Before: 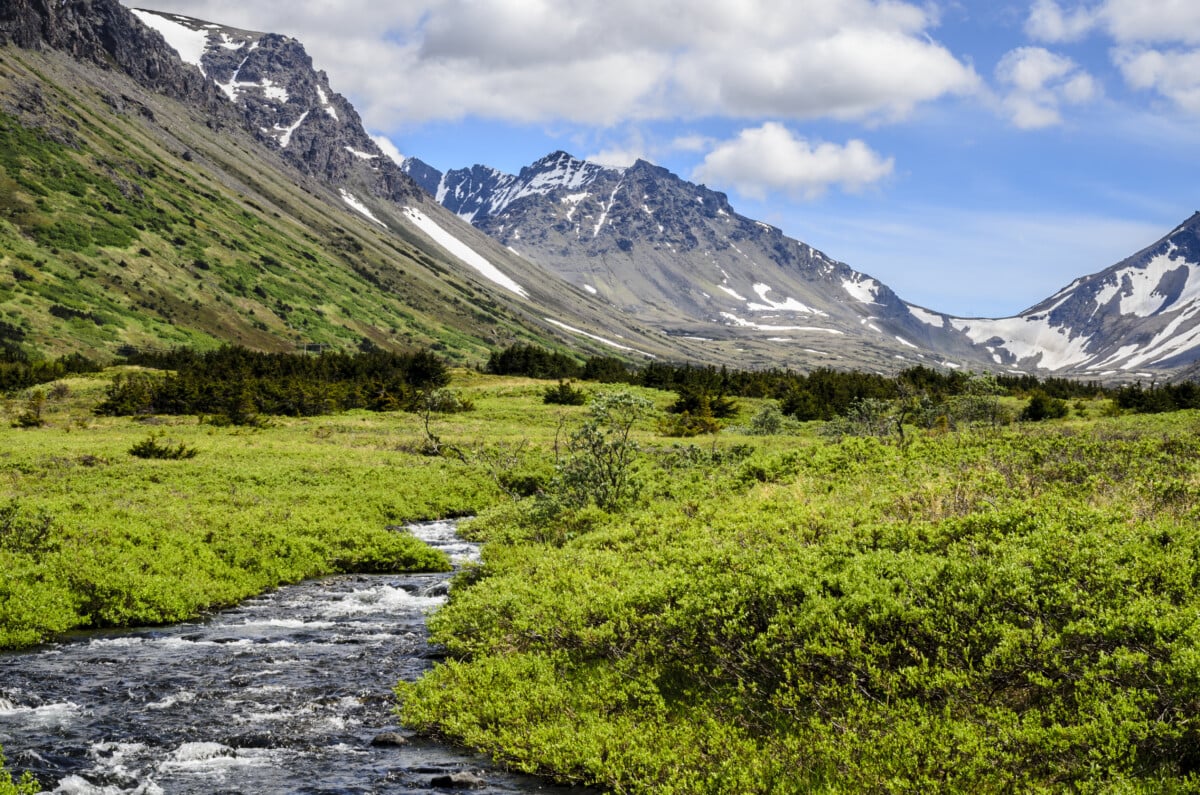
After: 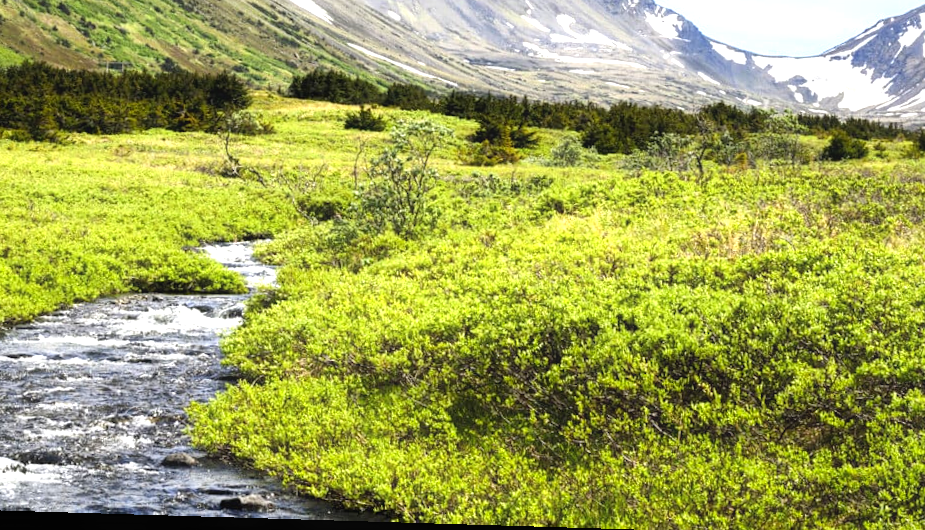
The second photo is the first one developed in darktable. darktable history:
crop and rotate: left 17.299%, top 35.115%, right 7.015%, bottom 1.024%
exposure: black level correction 0, exposure 1.1 EV, compensate highlight preservation false
rotate and perspective: rotation 1.72°, automatic cropping off
contrast equalizer: y [[0.5, 0.486, 0.447, 0.446, 0.489, 0.5], [0.5 ×6], [0.5 ×6], [0 ×6], [0 ×6]]
